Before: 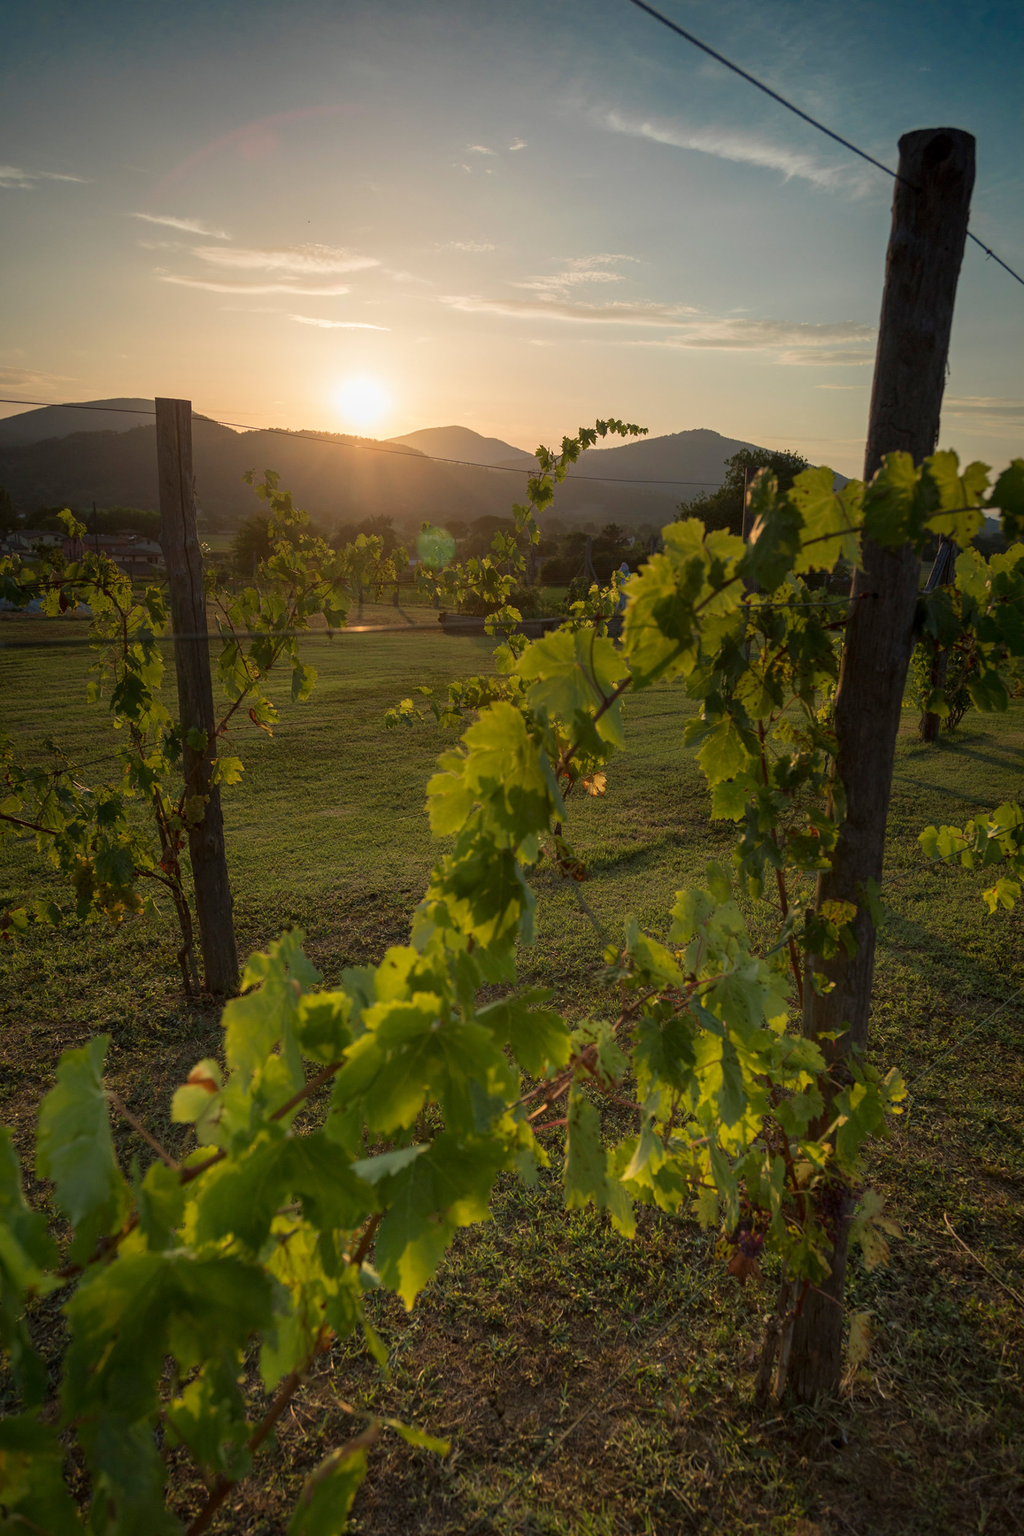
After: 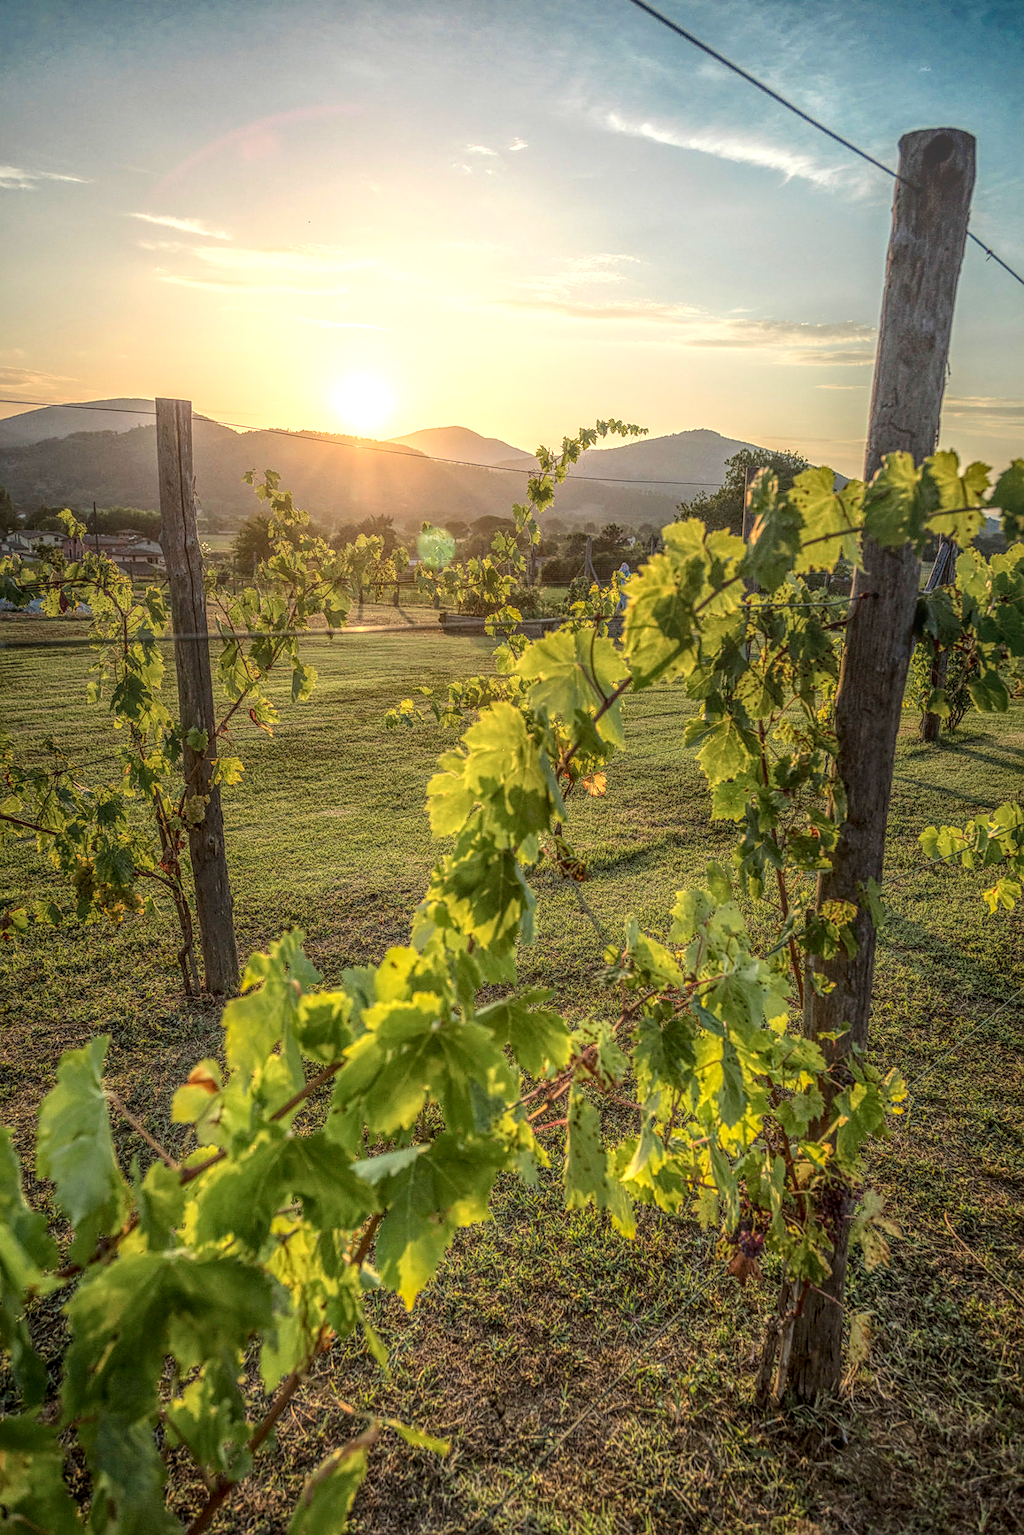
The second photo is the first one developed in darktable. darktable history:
sharpen: on, module defaults
exposure: exposure 1 EV, compensate exposure bias true, compensate highlight preservation false
local contrast: highlights 1%, shadows 0%, detail 201%, midtone range 0.248
tone curve: curves: ch0 [(0, 0) (0.004, 0.001) (0.133, 0.112) (0.325, 0.362) (0.832, 0.893) (1, 1)], color space Lab, independent channels, preserve colors none
